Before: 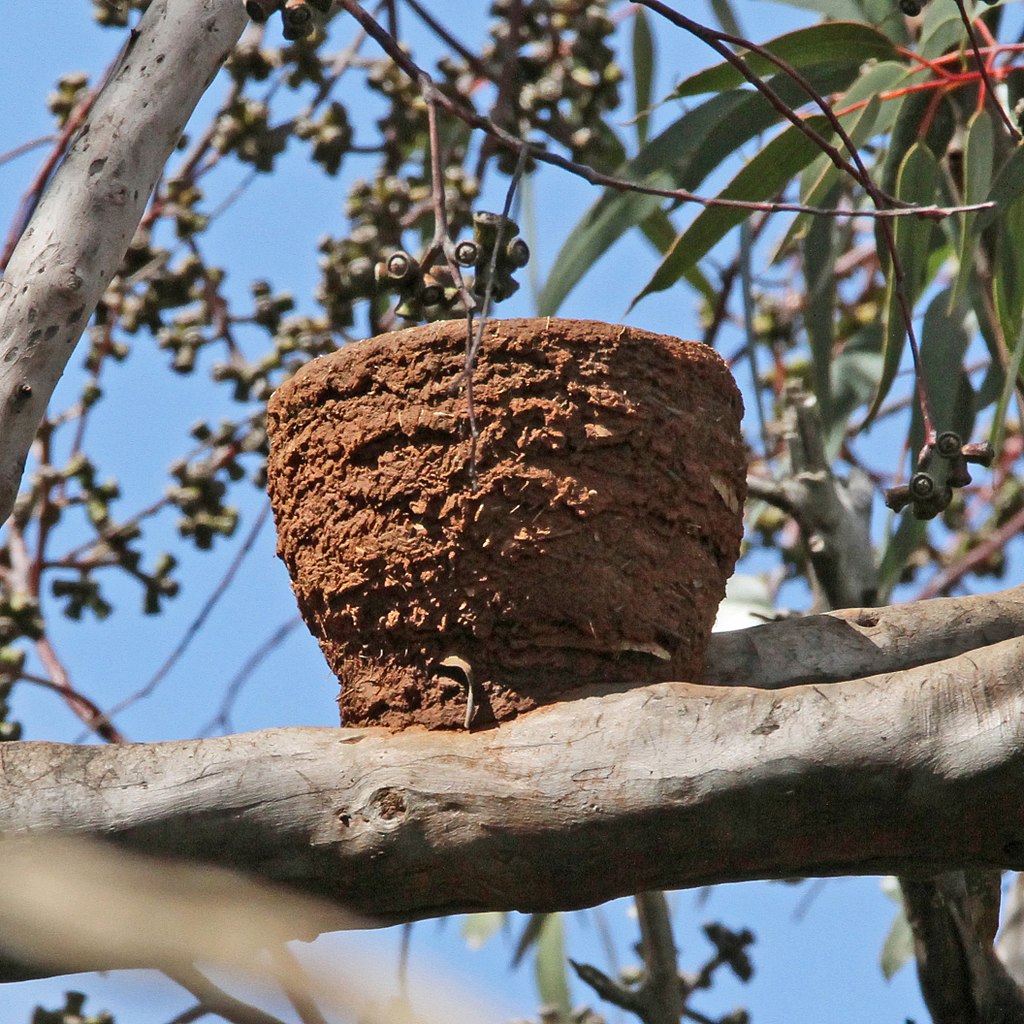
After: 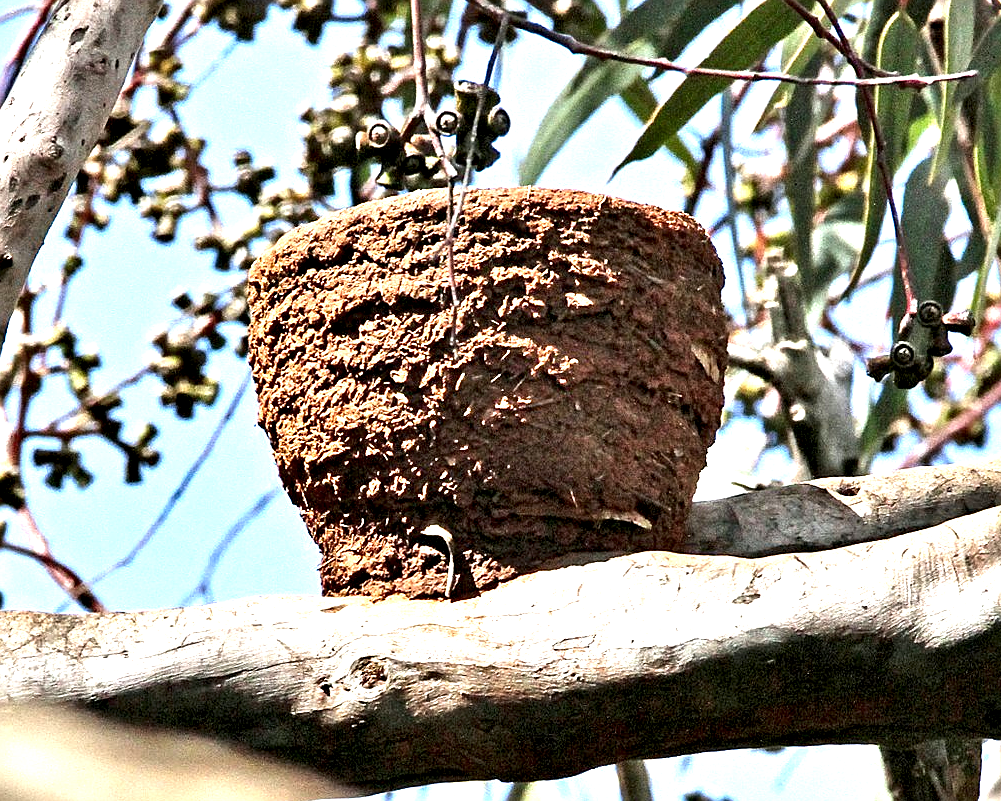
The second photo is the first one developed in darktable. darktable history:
sharpen: on, module defaults
exposure: black level correction 0, exposure 1.2 EV, compensate exposure bias true, compensate highlight preservation false
crop and rotate: left 1.943%, top 12.814%, right 0.254%, bottom 8.909%
contrast equalizer: octaves 7, y [[0.6 ×6], [0.55 ×6], [0 ×6], [0 ×6], [0 ×6]]
